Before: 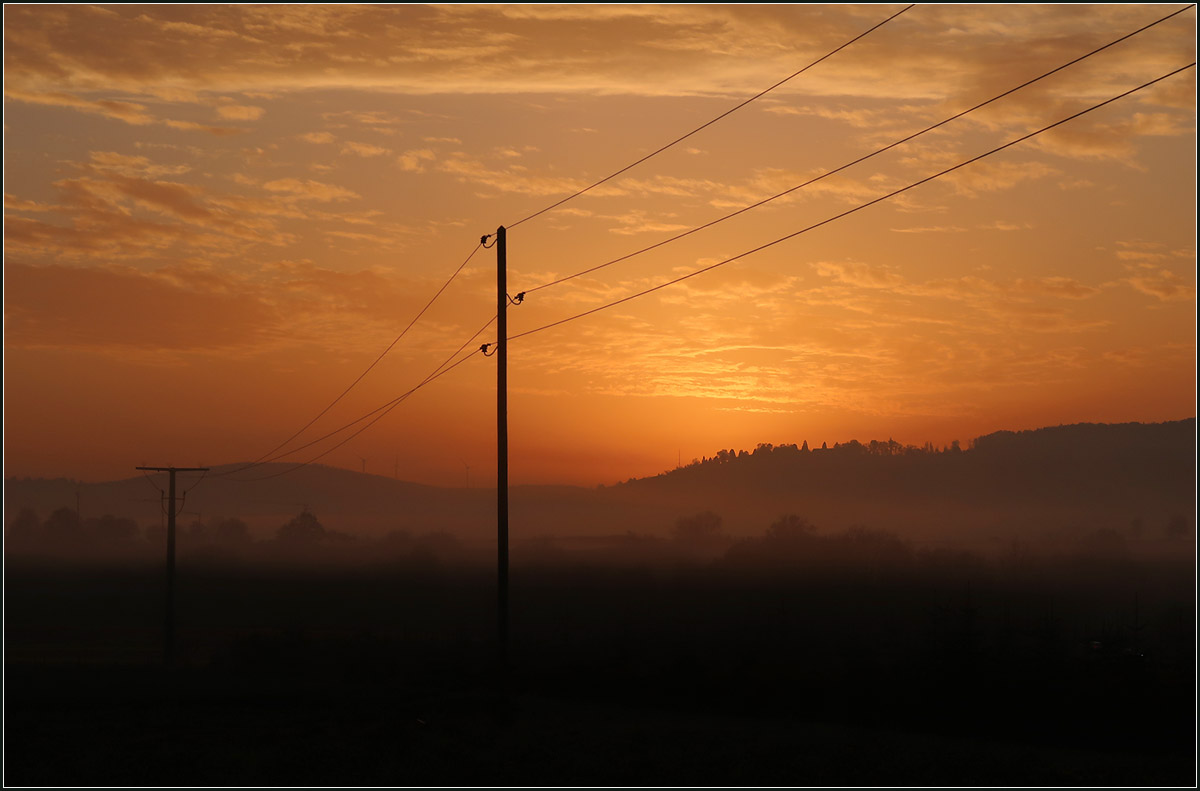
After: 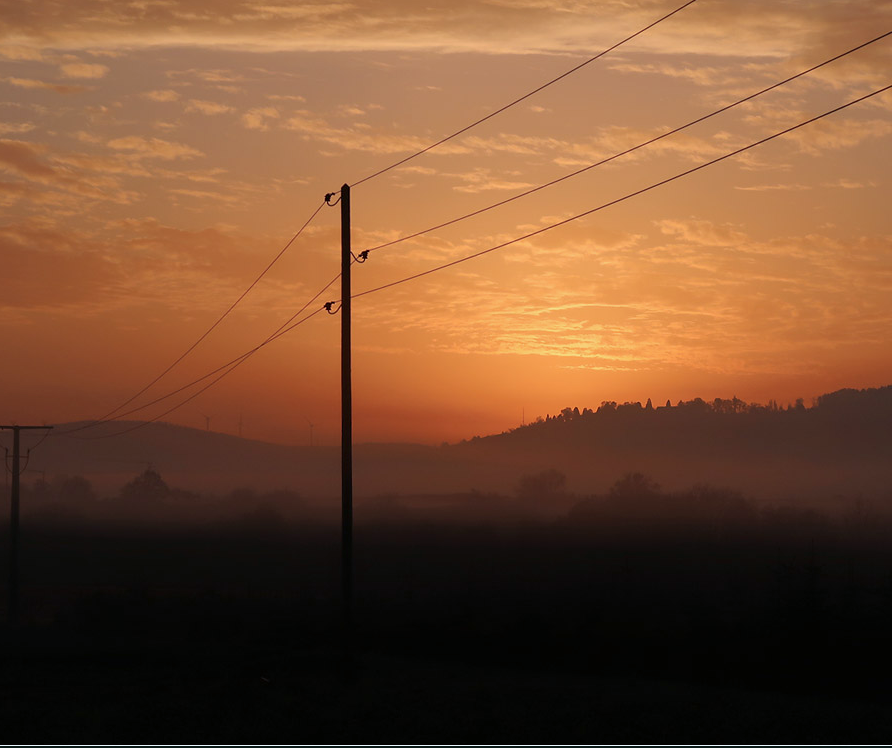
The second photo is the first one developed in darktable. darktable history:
color calibration: illuminant custom, x 0.371, y 0.382, temperature 4282.58 K
contrast equalizer: octaves 7, y [[0.526, 0.53, 0.532, 0.532, 0.53, 0.525], [0.5 ×6], [0.5 ×6], [0 ×6], [0 ×6]], mix 0.302
crop and rotate: left 13.011%, top 5.332%, right 12.63%
